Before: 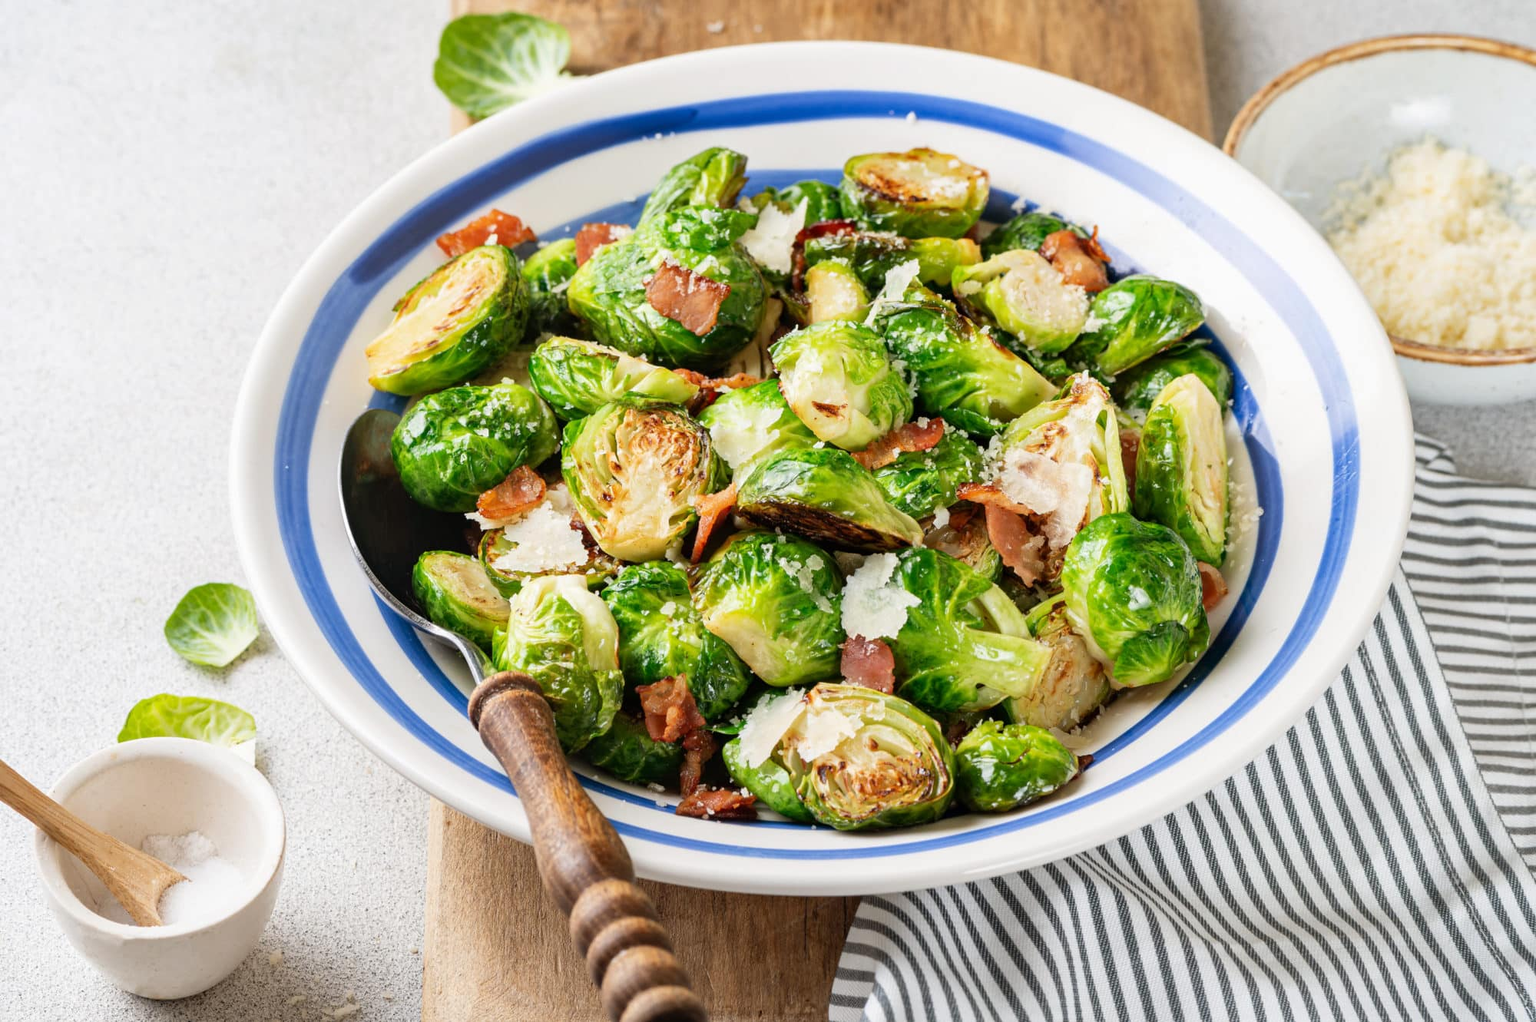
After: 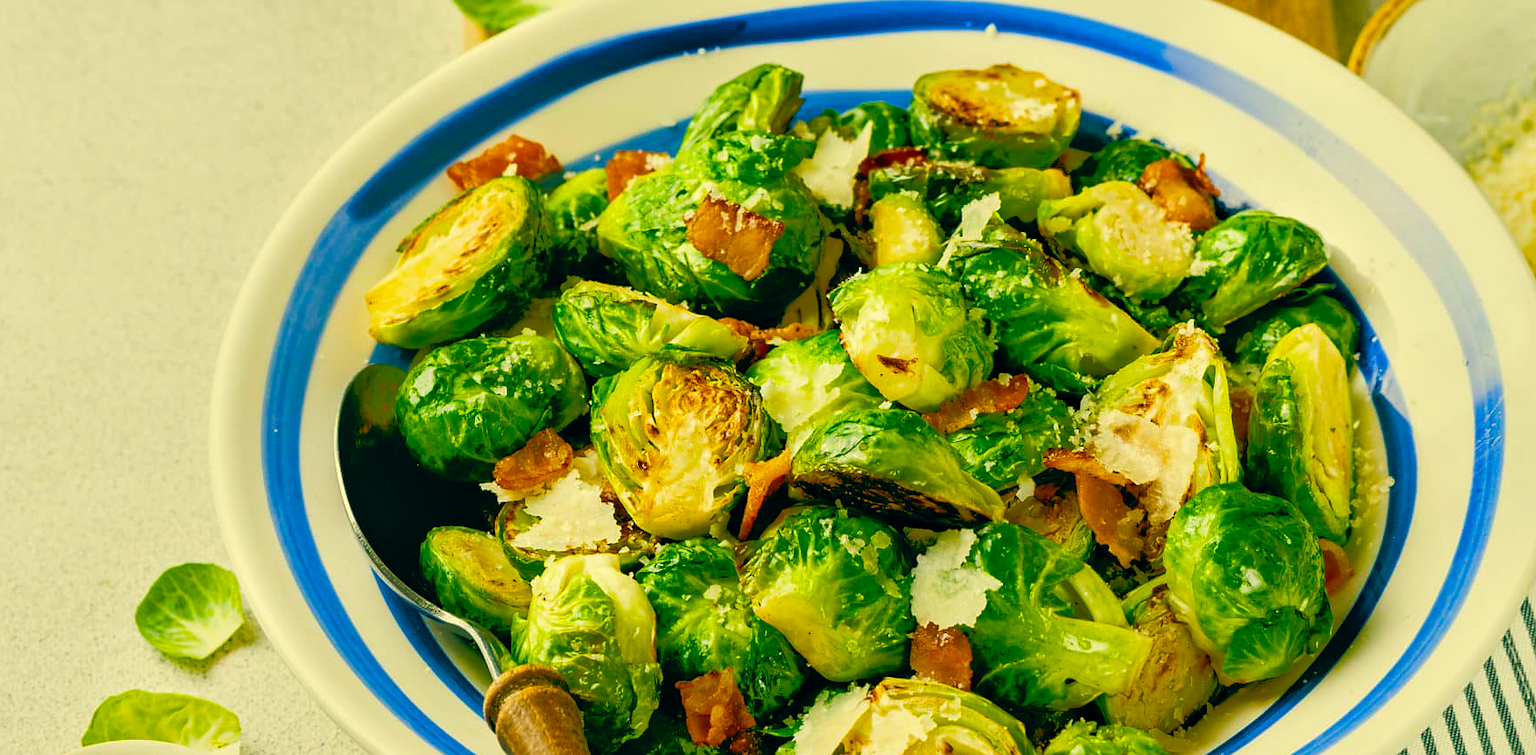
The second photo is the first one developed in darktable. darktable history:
sharpen: radius 1
crop: left 3.015%, top 8.969%, right 9.647%, bottom 26.457%
exposure: black level correction 0.011, exposure -0.478 EV, compensate highlight preservation false
color balance rgb: linear chroma grading › shadows 10%, linear chroma grading › highlights 10%, linear chroma grading › global chroma 15%, linear chroma grading › mid-tones 15%, perceptual saturation grading › global saturation 40%, perceptual saturation grading › highlights -25%, perceptual saturation grading › mid-tones 35%, perceptual saturation grading › shadows 35%, perceptual brilliance grading › global brilliance 11.29%, global vibrance 11.29%
color balance: lift [1.005, 0.99, 1.007, 1.01], gamma [1, 1.034, 1.032, 0.966], gain [0.873, 1.055, 1.067, 0.933]
color correction: highlights a* 1.39, highlights b* 17.83
tone equalizer: -8 EV -0.528 EV, -7 EV -0.319 EV, -6 EV -0.083 EV, -5 EV 0.413 EV, -4 EV 0.985 EV, -3 EV 0.791 EV, -2 EV -0.01 EV, -1 EV 0.14 EV, +0 EV -0.012 EV, smoothing 1
